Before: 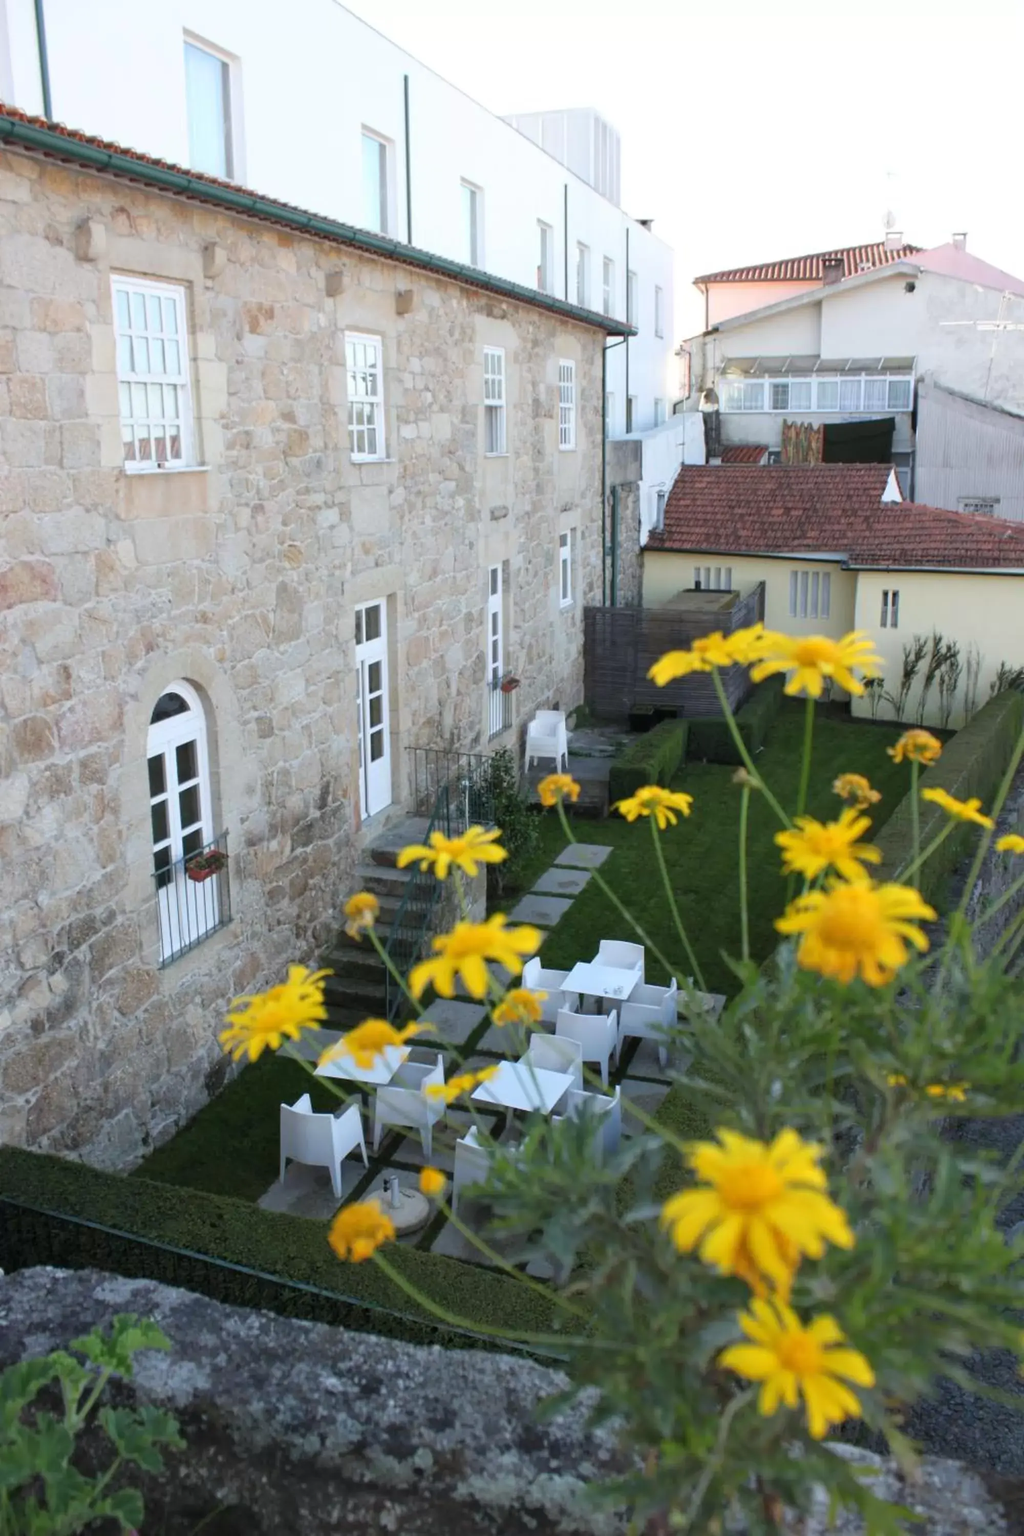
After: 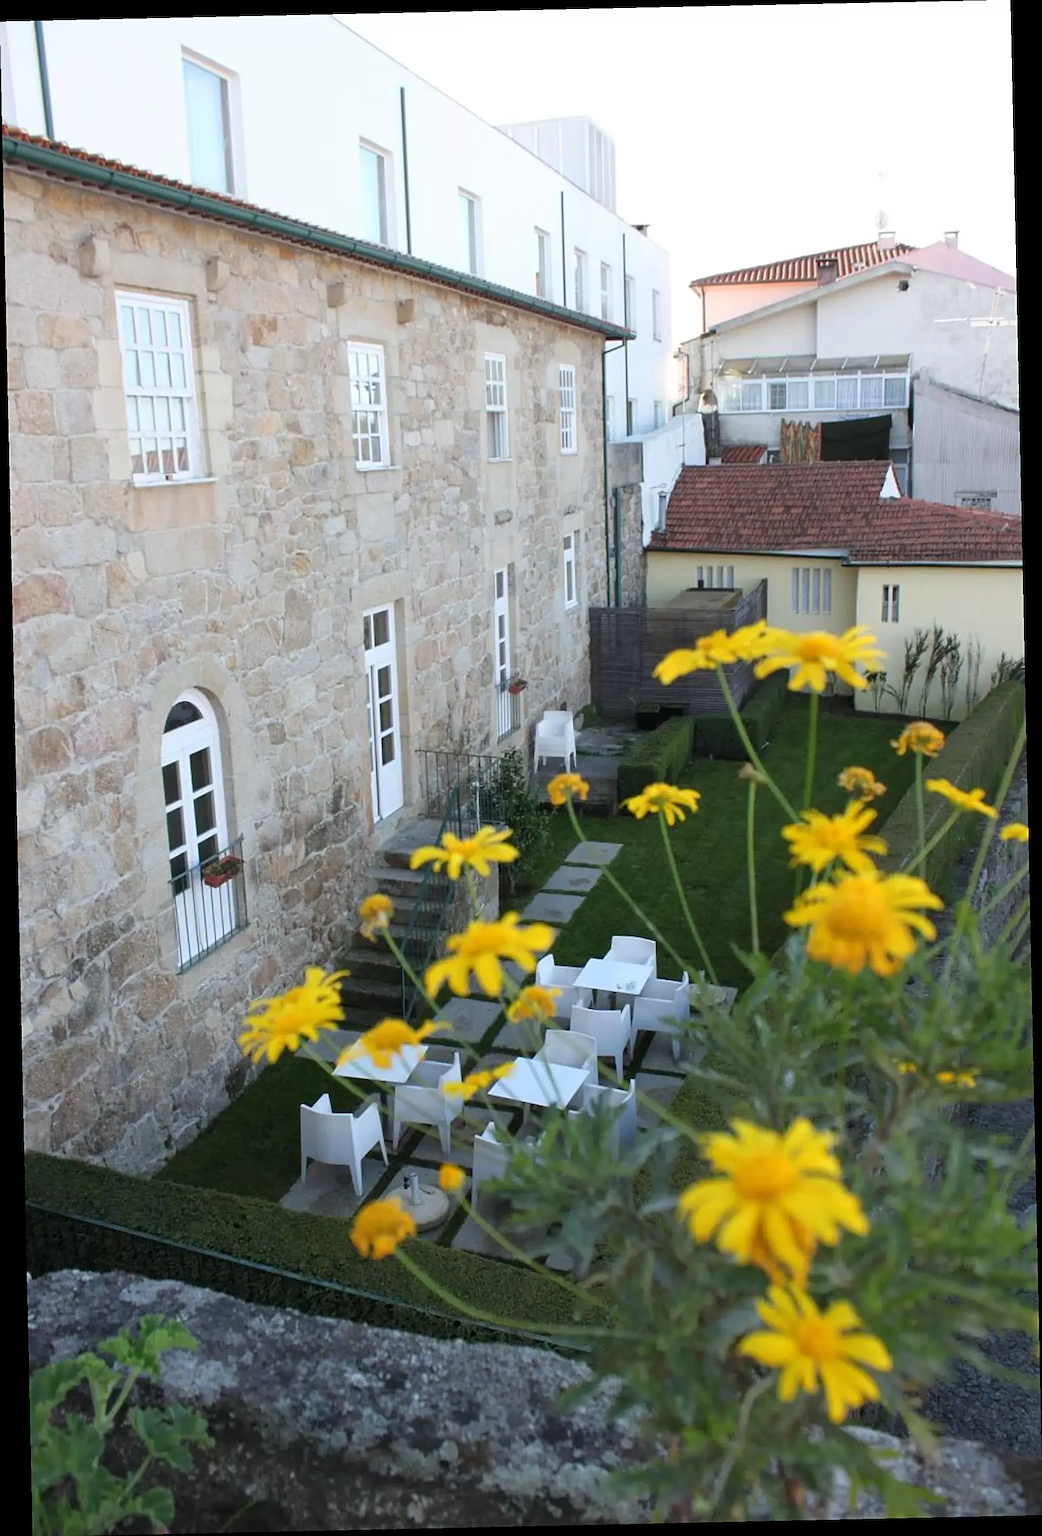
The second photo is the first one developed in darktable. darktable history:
rotate and perspective: rotation -1.24°, automatic cropping off
sharpen: on, module defaults
tone equalizer: on, module defaults
